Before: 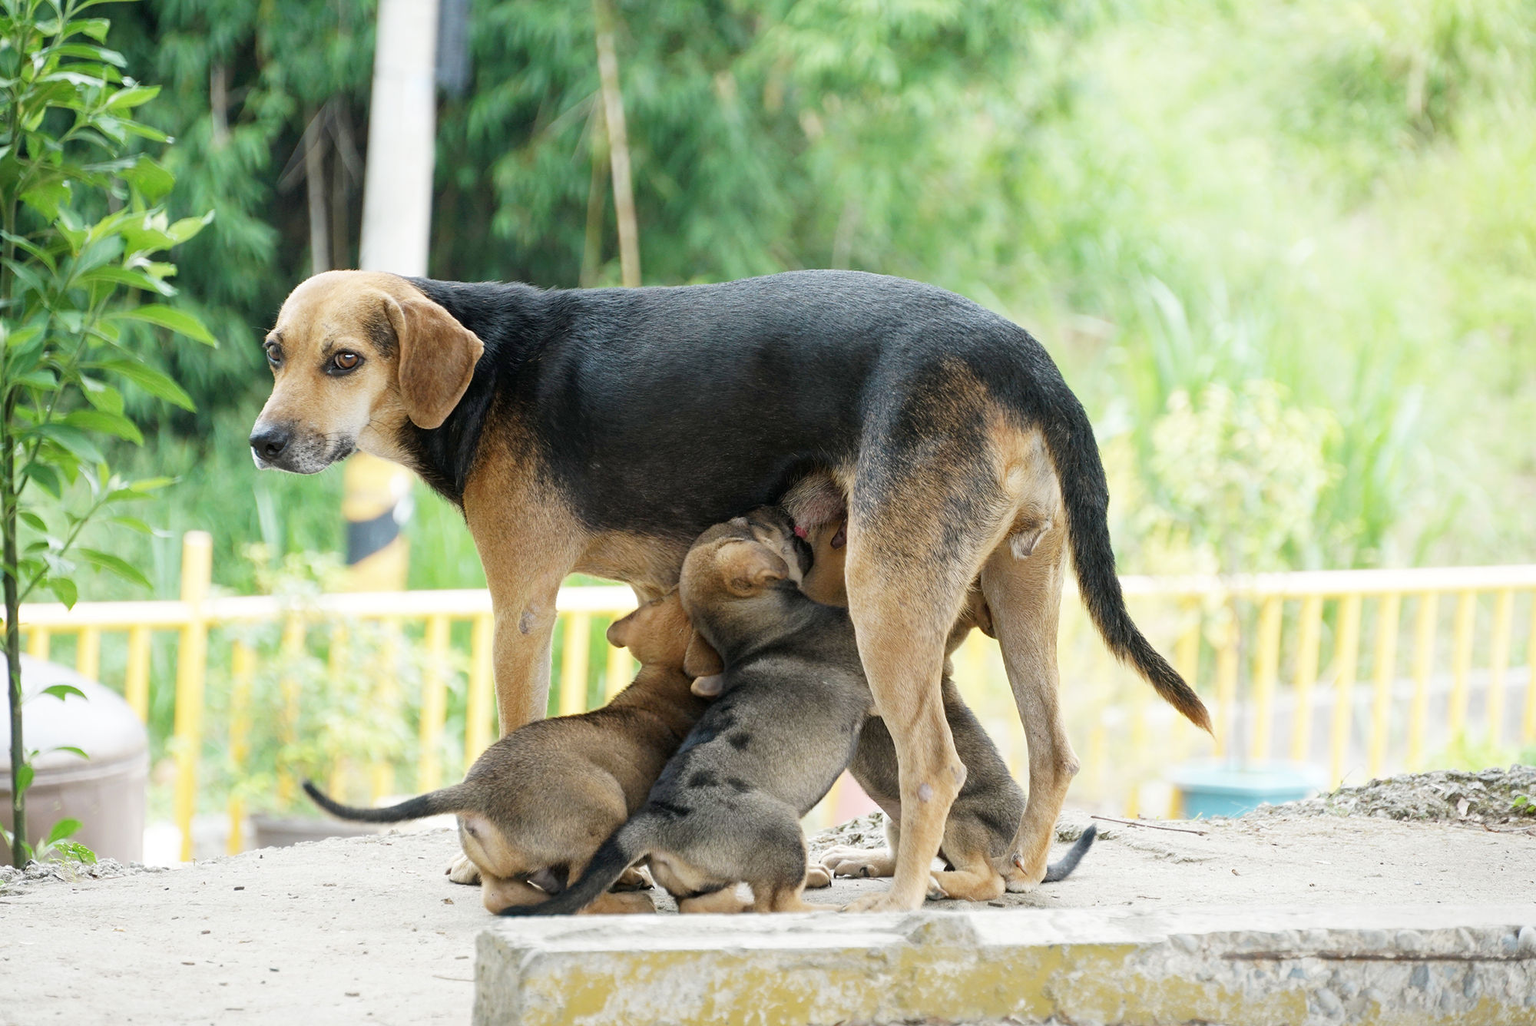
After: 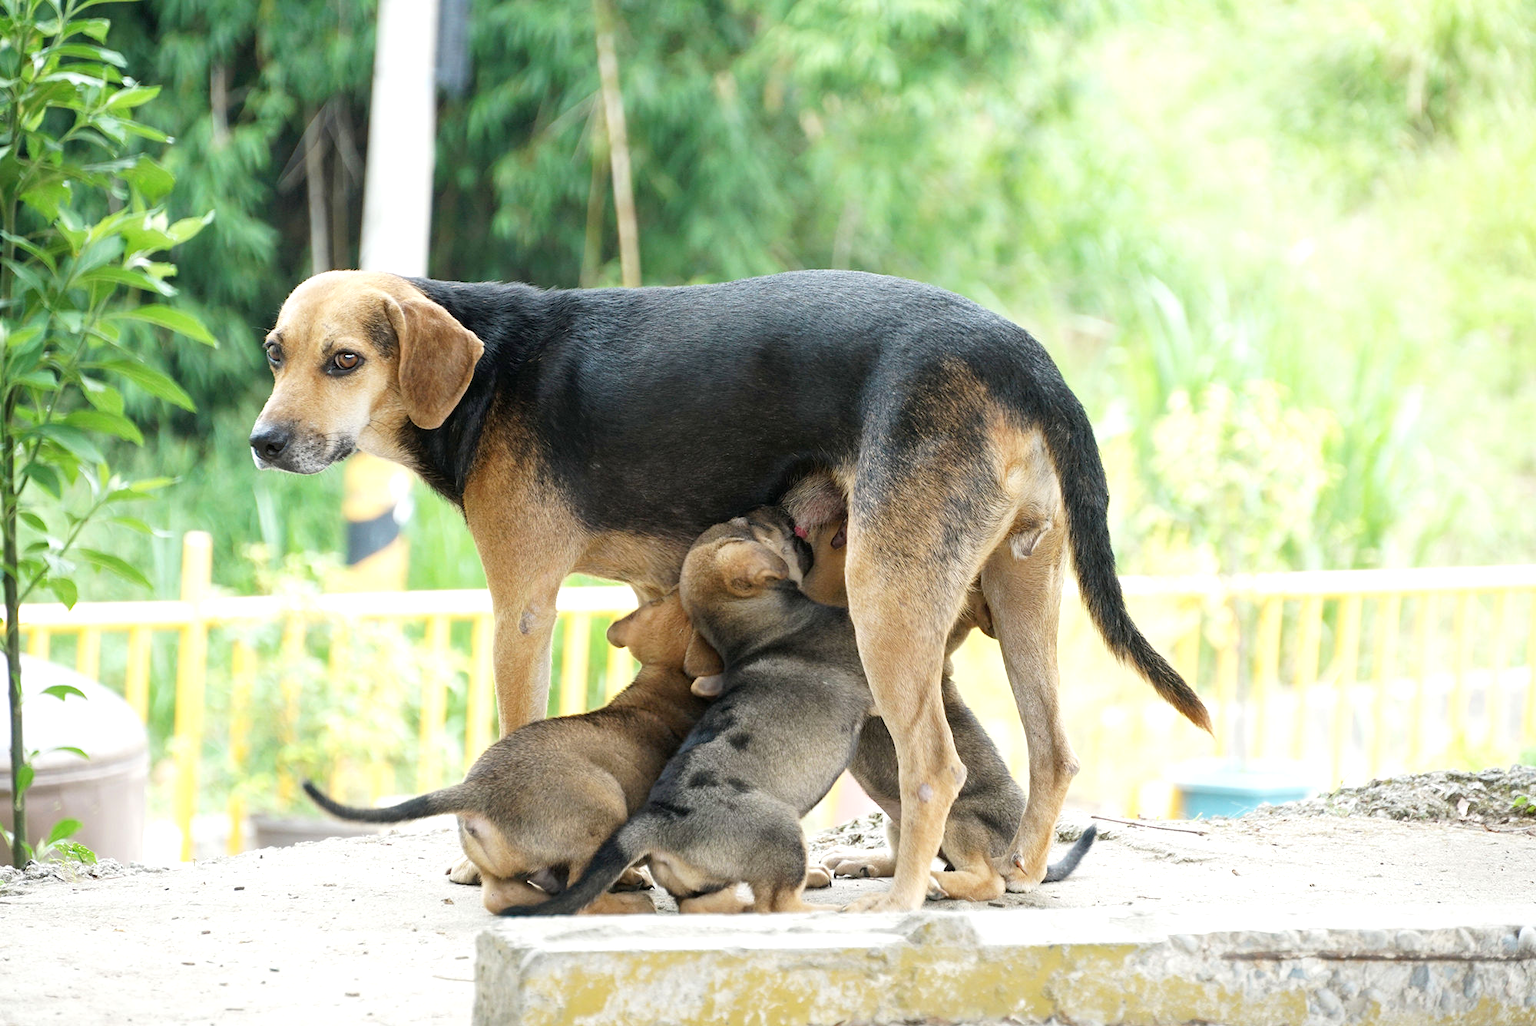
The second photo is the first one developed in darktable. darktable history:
exposure: exposure 0.248 EV, compensate highlight preservation false
levels: levels [0, 0.492, 0.984]
